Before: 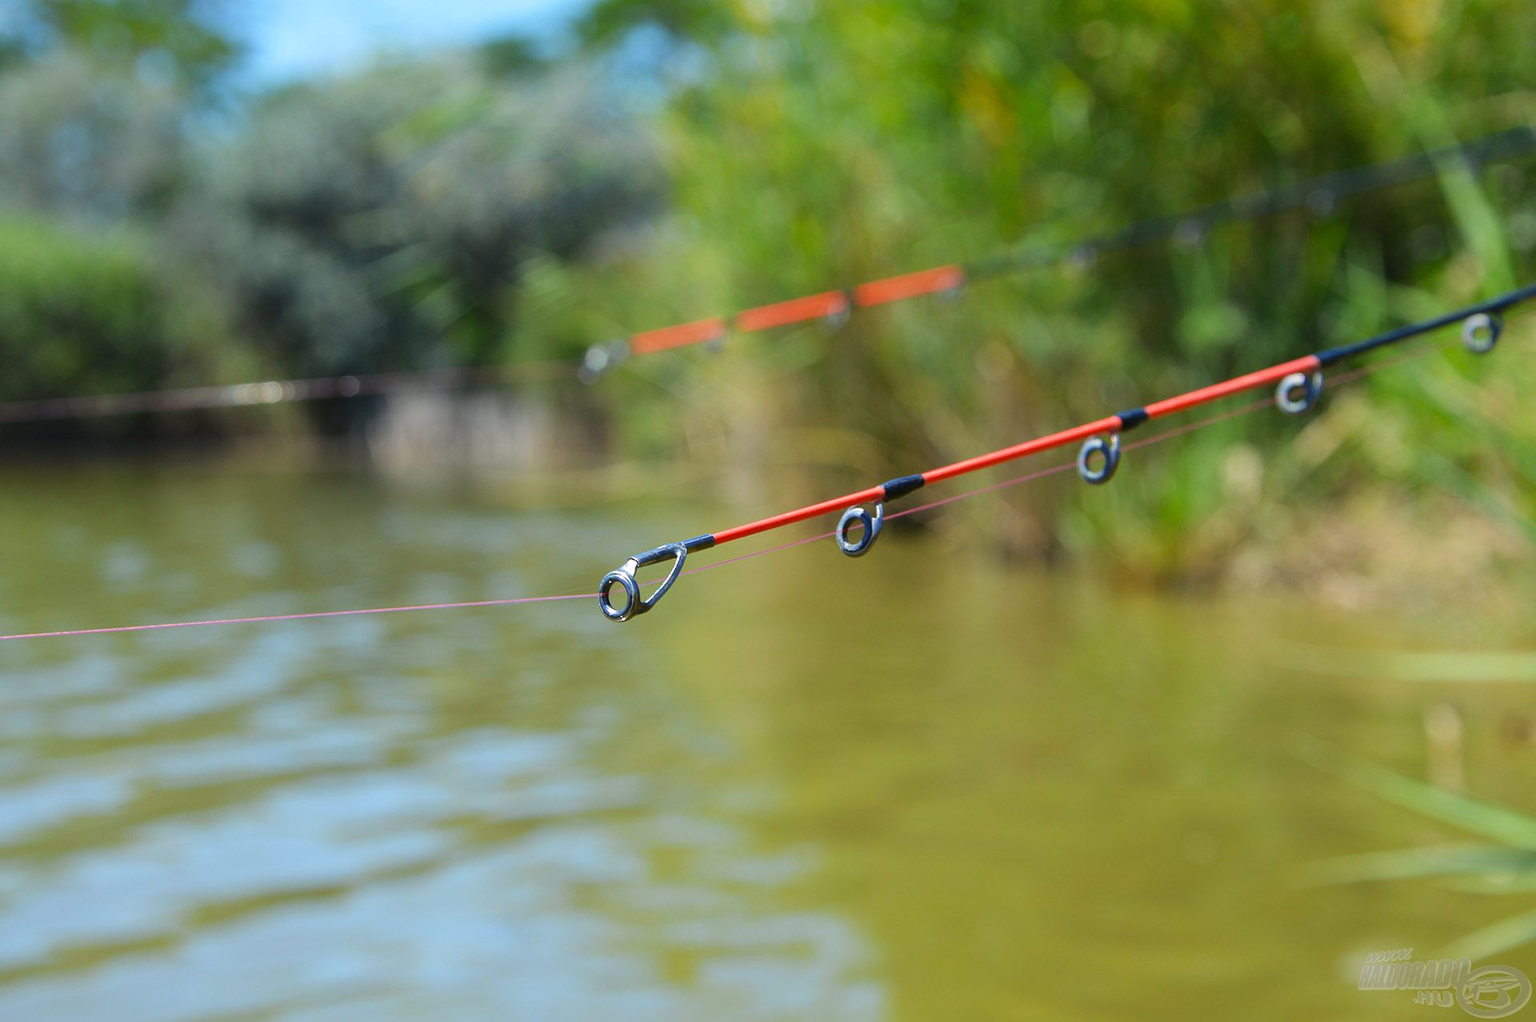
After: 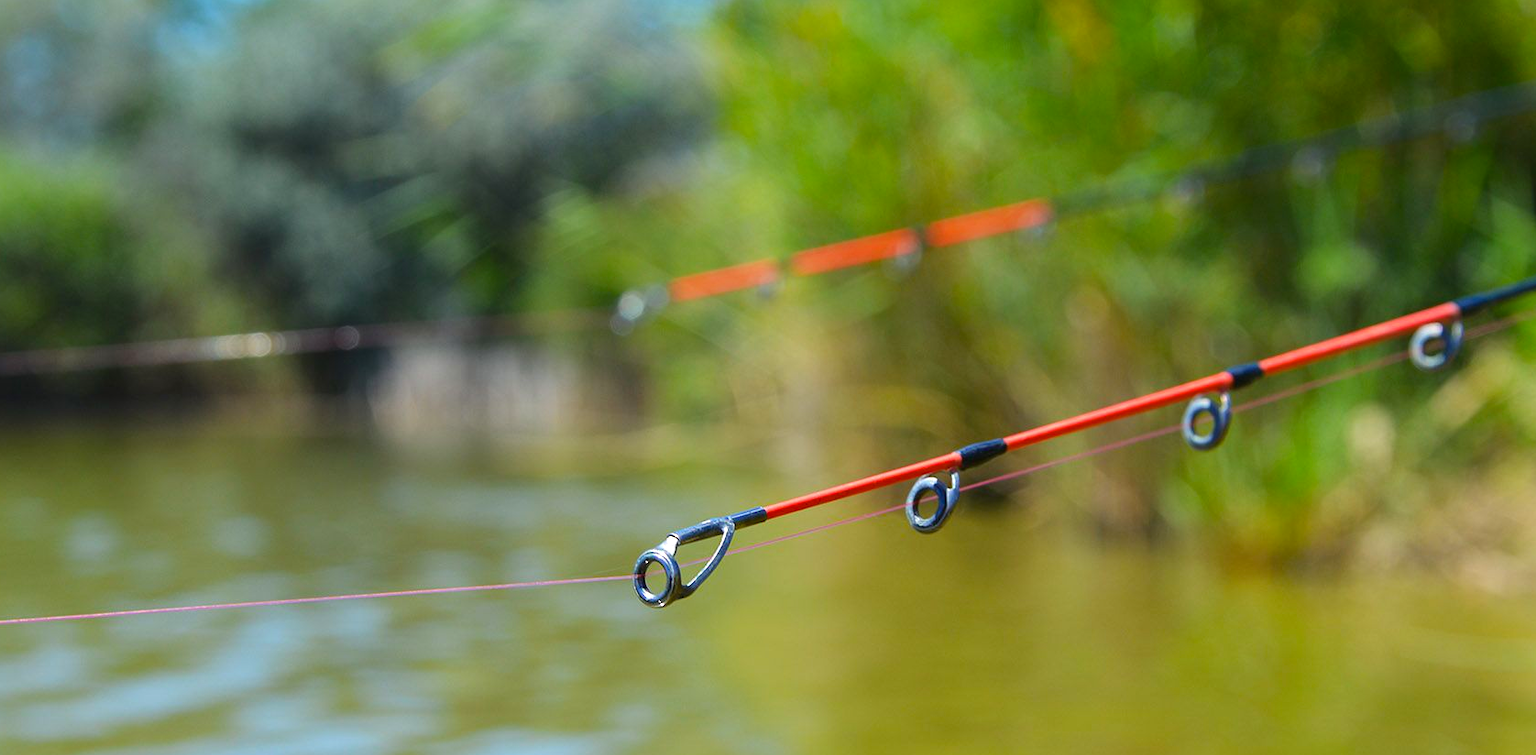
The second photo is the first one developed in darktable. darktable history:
crop: left 3.015%, top 8.969%, right 9.647%, bottom 26.457%
color balance rgb: linear chroma grading › global chroma 3.45%, perceptual saturation grading › global saturation 11.24%, perceptual brilliance grading › global brilliance 3.04%, global vibrance 2.8%
